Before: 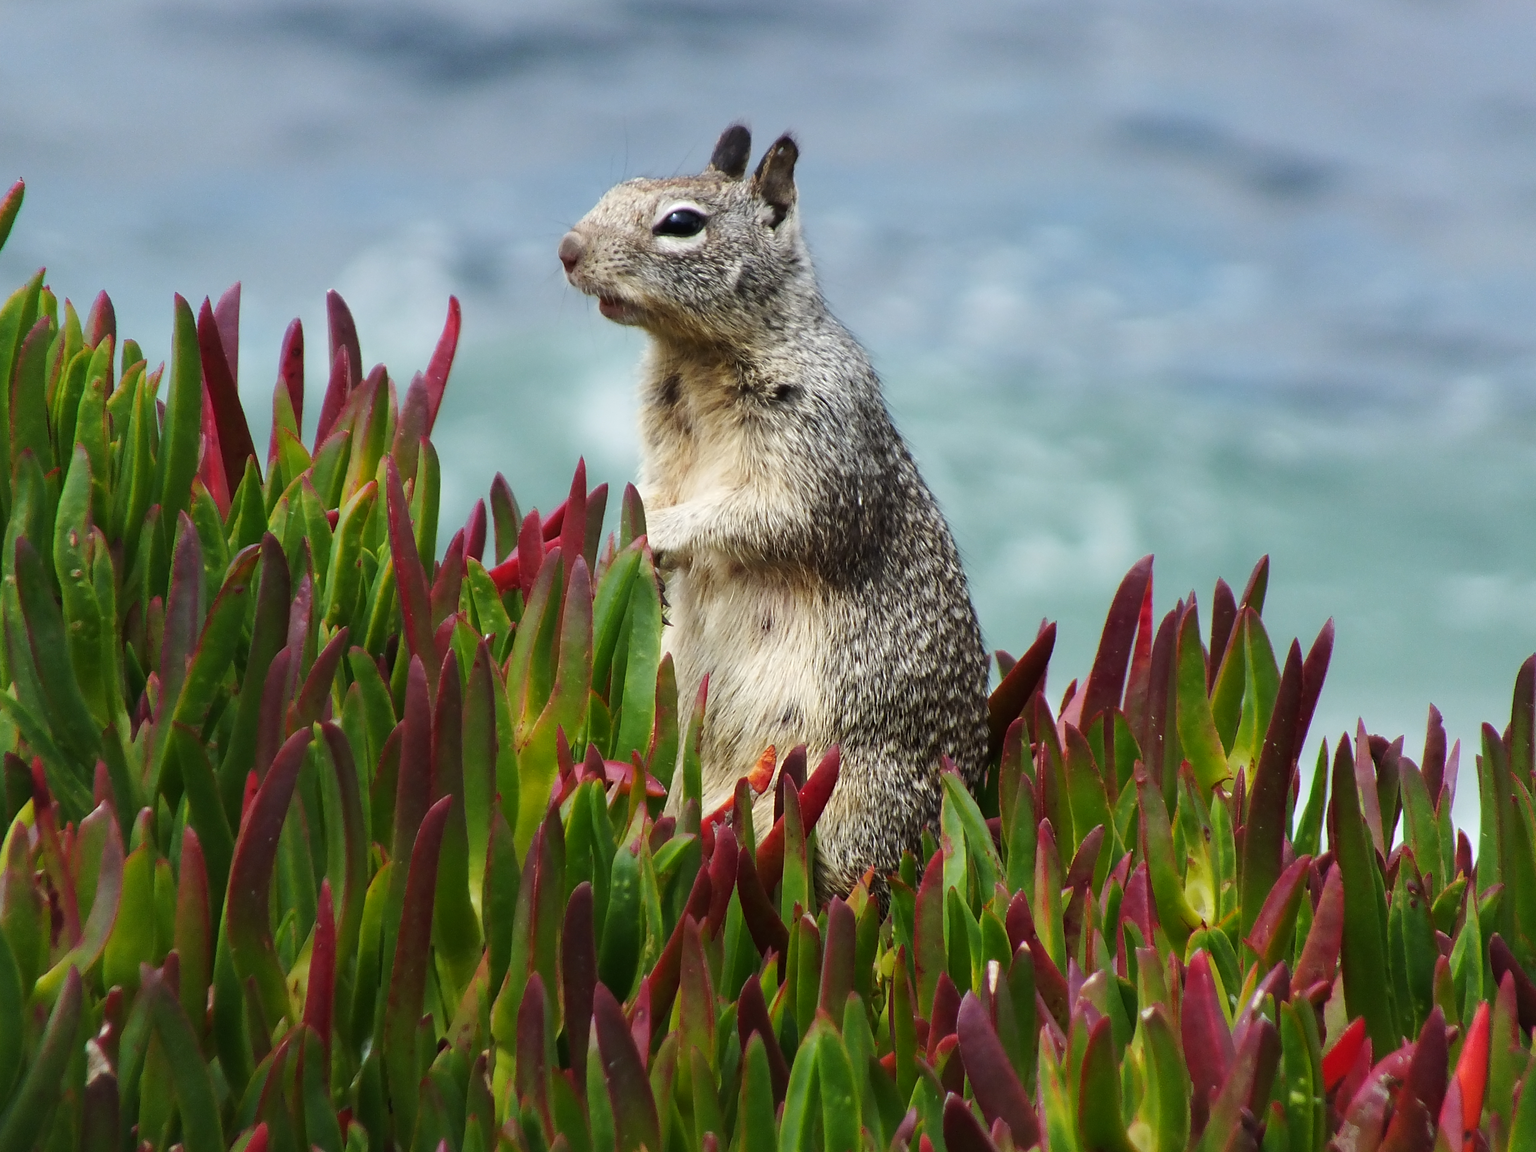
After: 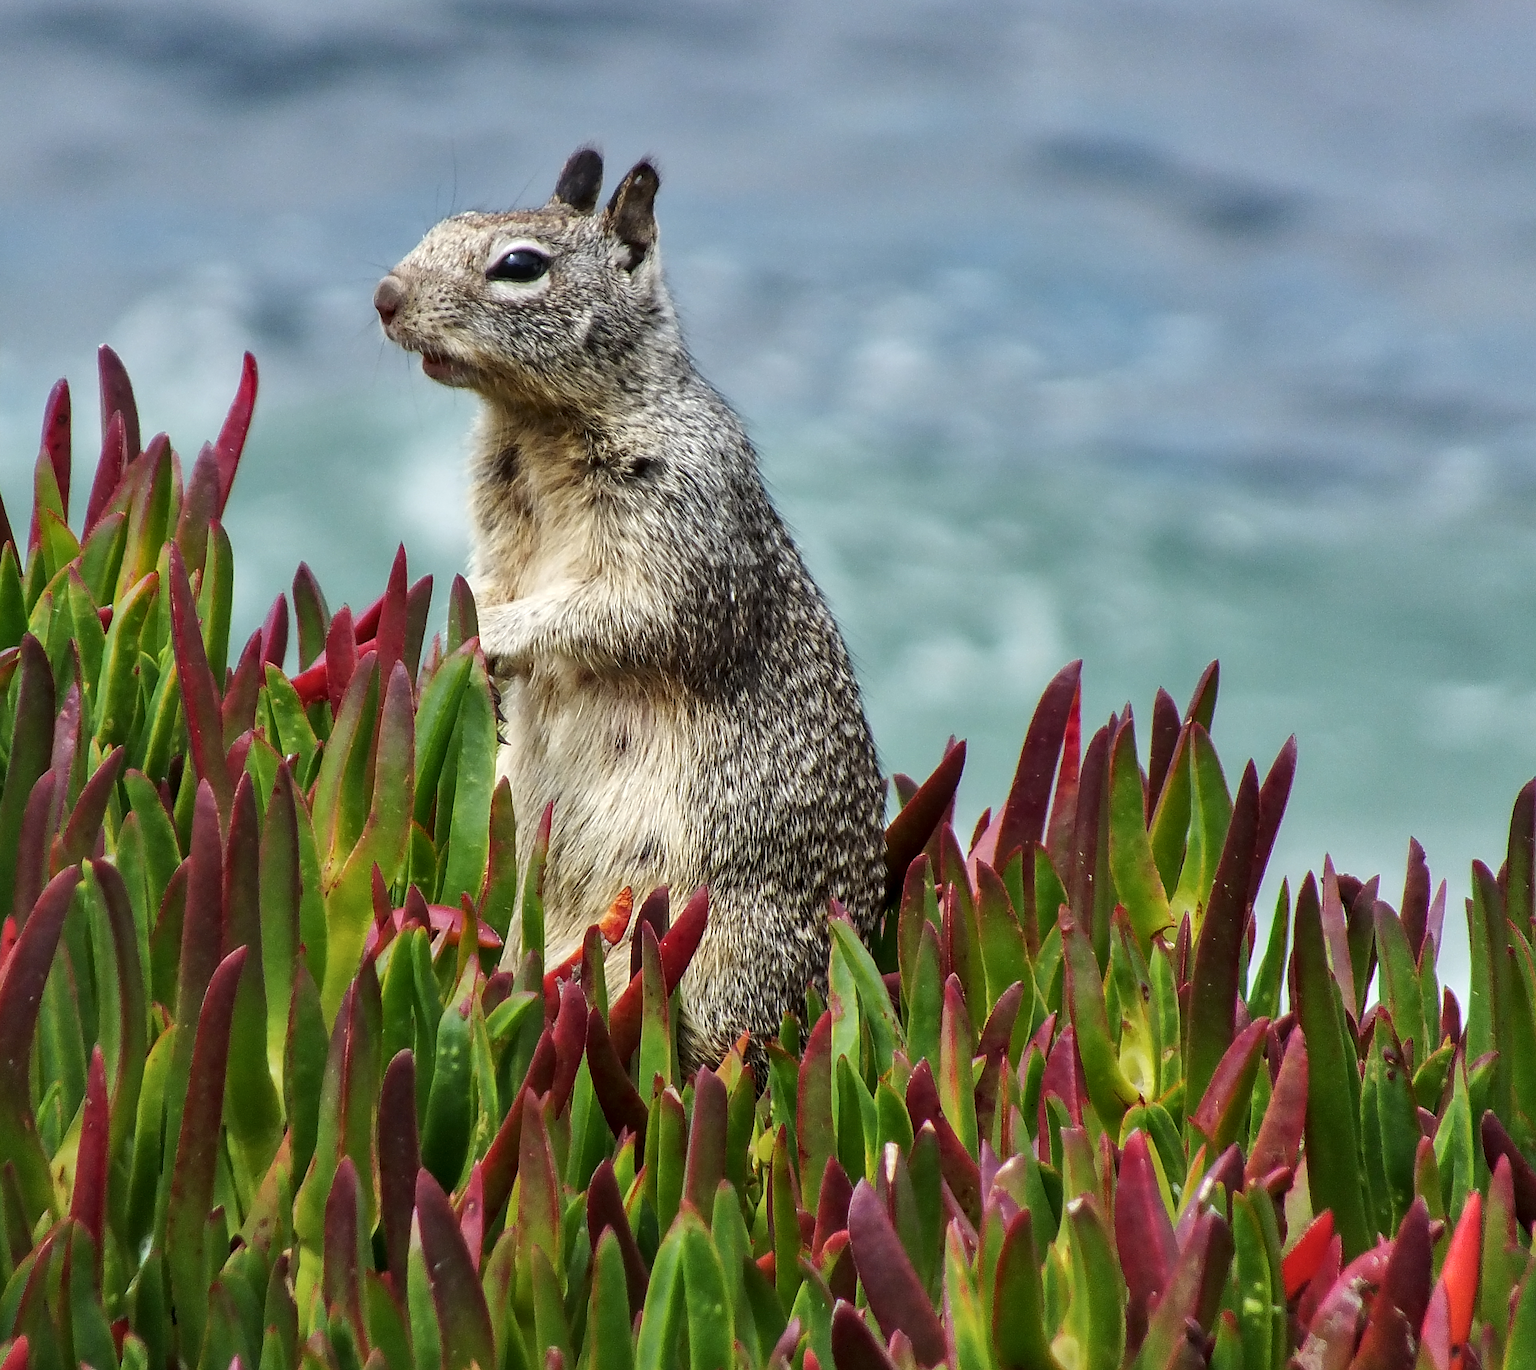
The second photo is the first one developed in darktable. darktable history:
sharpen: on, module defaults
shadows and highlights: soften with gaussian
crop: left 15.916%
color correction: highlights b* 0.049
local contrast: detail 130%
